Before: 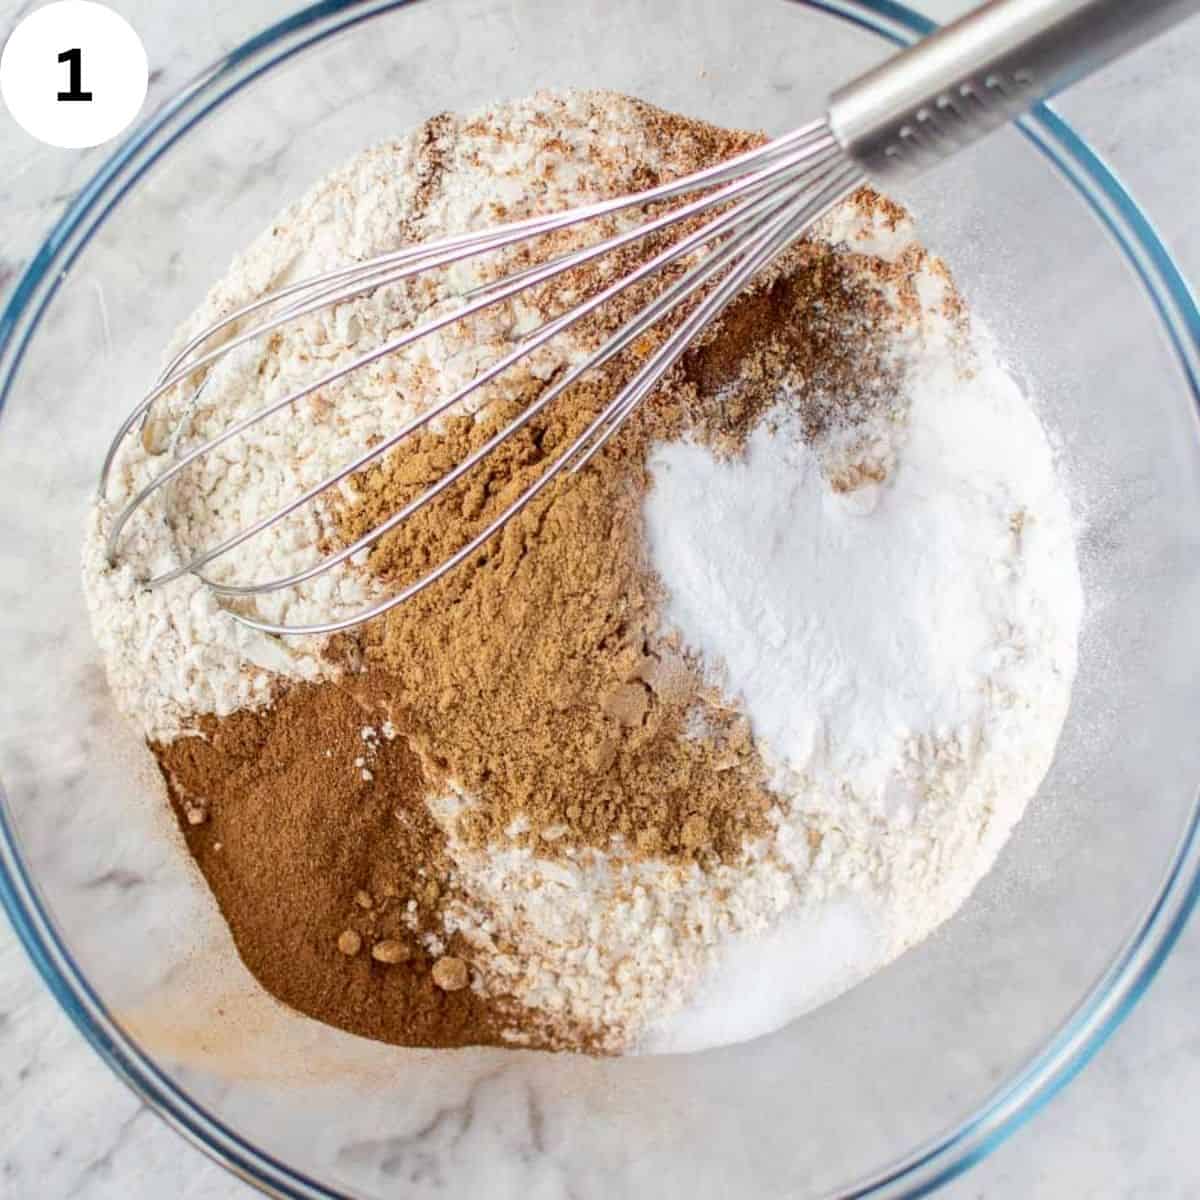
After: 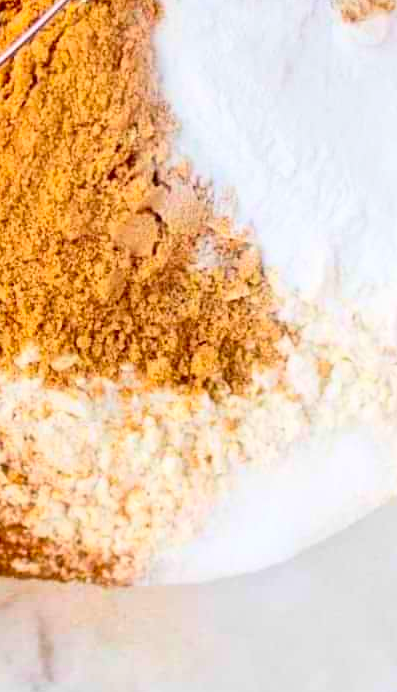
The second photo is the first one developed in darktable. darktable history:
crop: left 40.878%, top 39.176%, right 25.993%, bottom 3.081%
contrast brightness saturation: contrast 0.2, brightness 0.2, saturation 0.8
